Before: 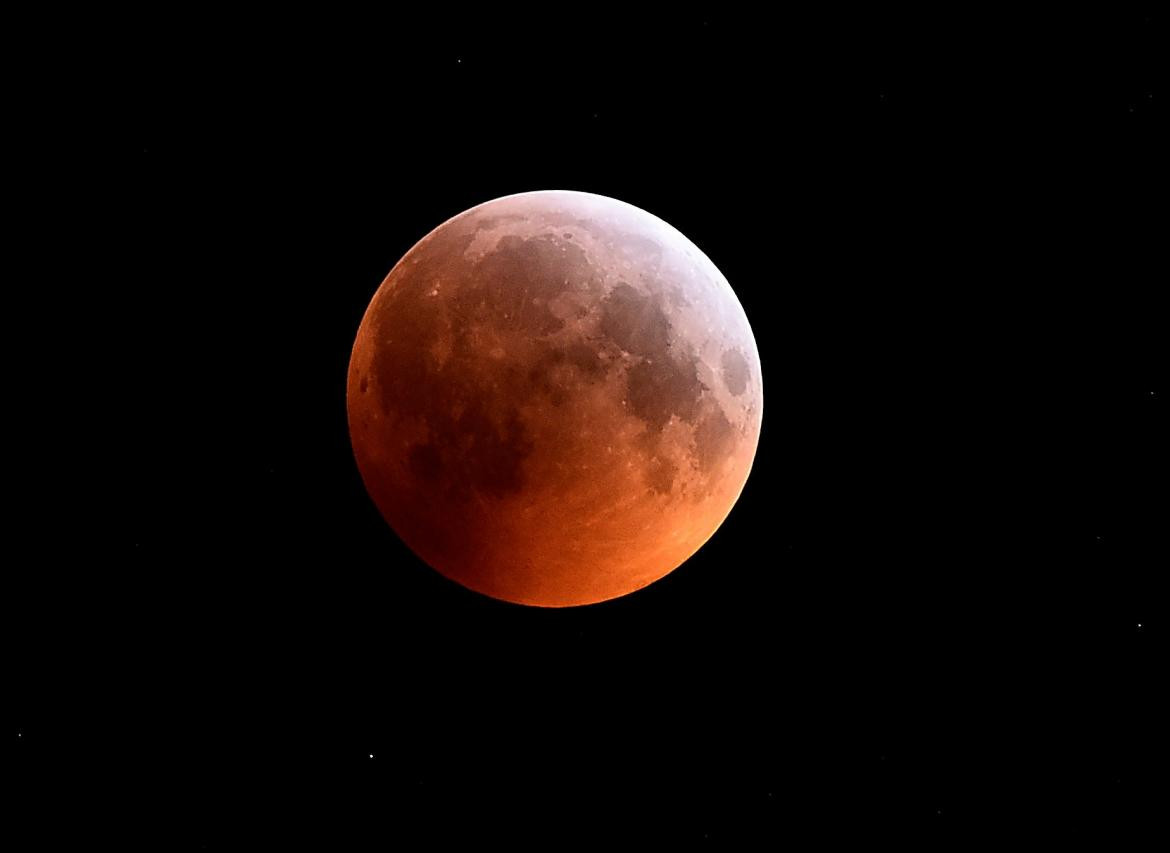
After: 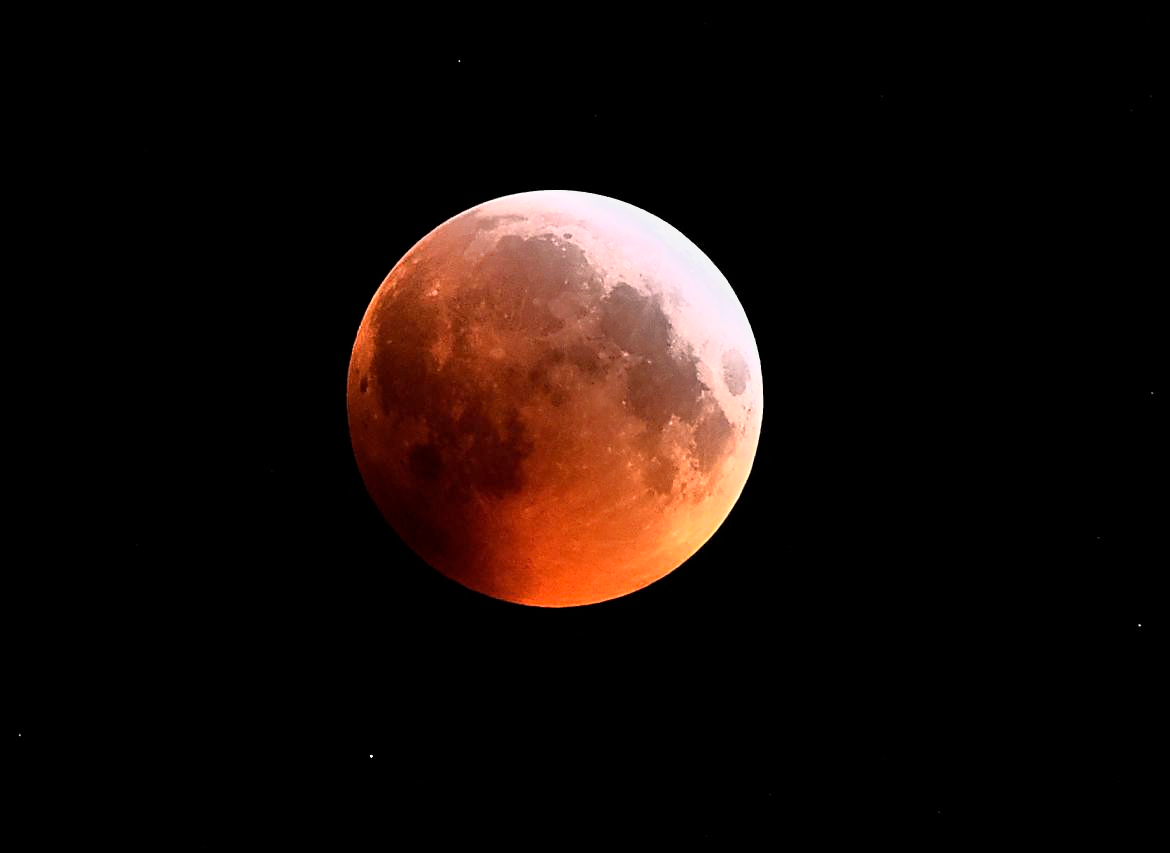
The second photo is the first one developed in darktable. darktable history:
base curve: curves: ch0 [(0, 0) (0.005, 0.002) (0.193, 0.295) (0.399, 0.664) (0.75, 0.928) (1, 1)]
tone equalizer: -7 EV -0.63 EV, -6 EV 1 EV, -5 EV -0.45 EV, -4 EV 0.43 EV, -3 EV 0.41 EV, -2 EV 0.15 EV, -1 EV -0.15 EV, +0 EV -0.39 EV, smoothing diameter 25%, edges refinement/feathering 10, preserve details guided filter
